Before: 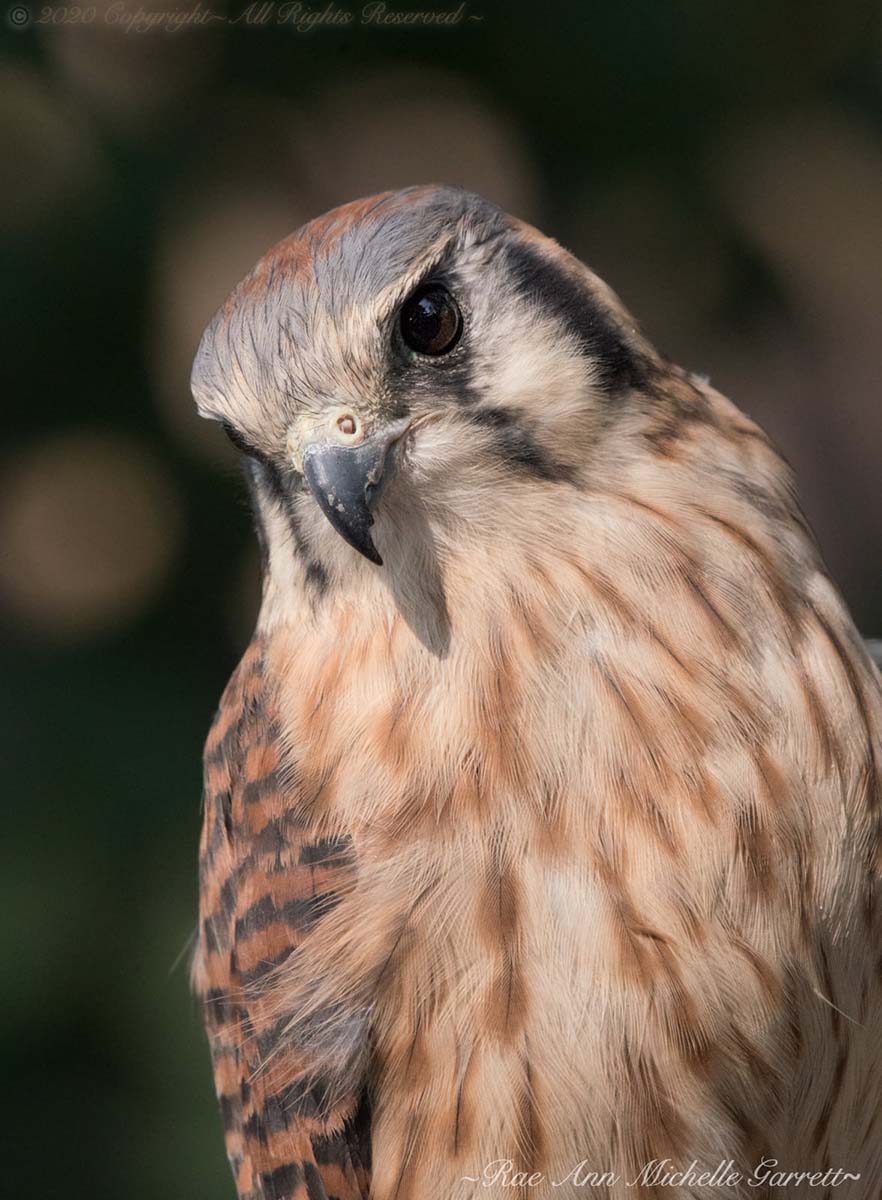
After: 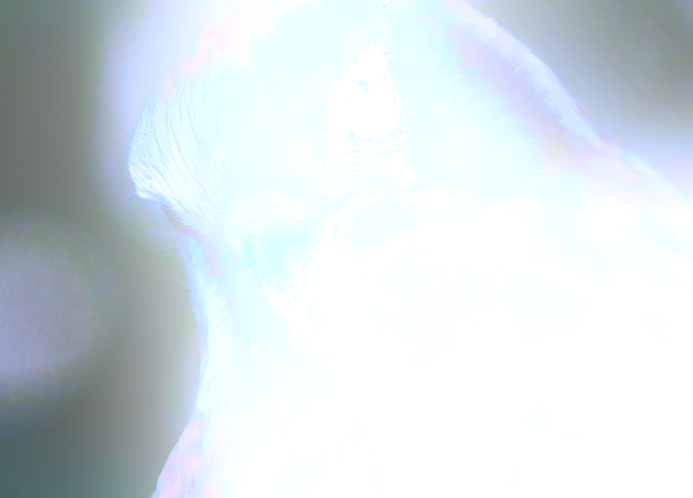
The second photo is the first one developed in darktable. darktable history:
white balance: red 0.766, blue 1.537
base curve: curves: ch0 [(0, 0) (0.007, 0.004) (0.027, 0.03) (0.046, 0.07) (0.207, 0.54) (0.442, 0.872) (0.673, 0.972) (1, 1)], preserve colors none
crop: left 7.036%, top 18.398%, right 14.379%, bottom 40.043%
shadows and highlights: shadows -19.91, highlights -73.15
bloom: size 25%, threshold 5%, strength 90%
